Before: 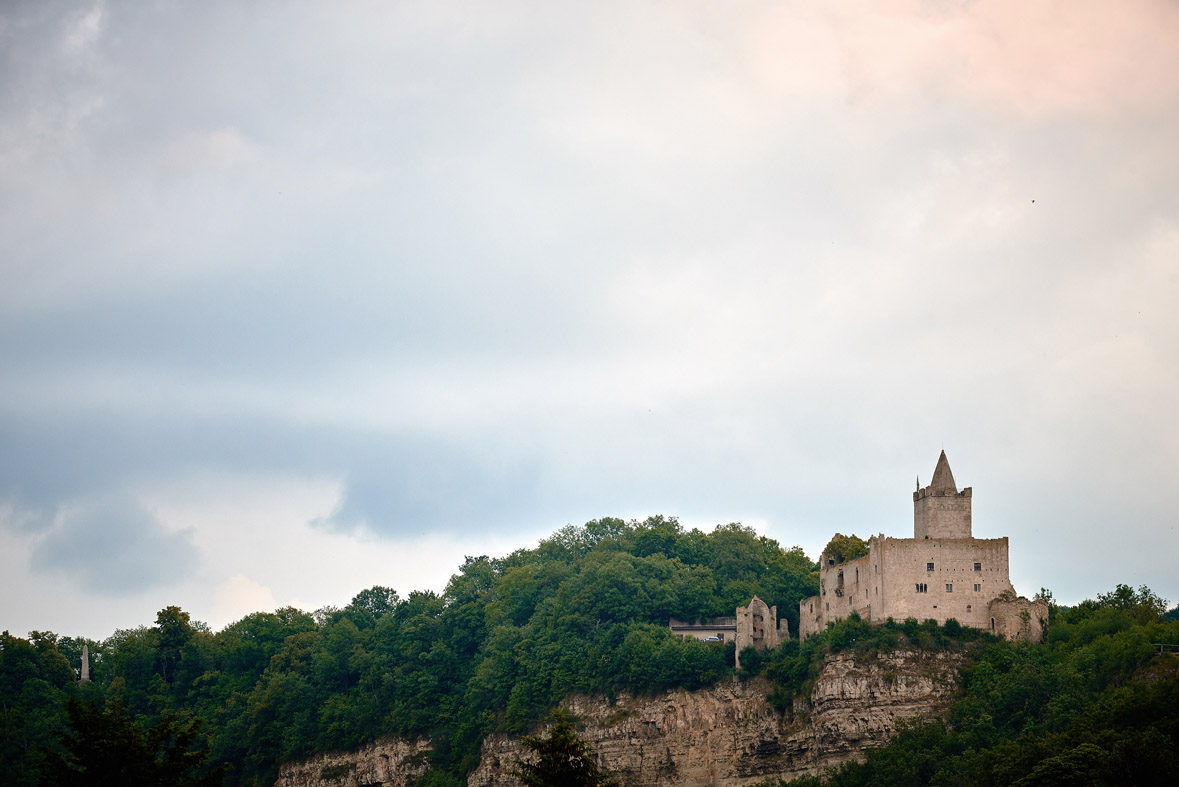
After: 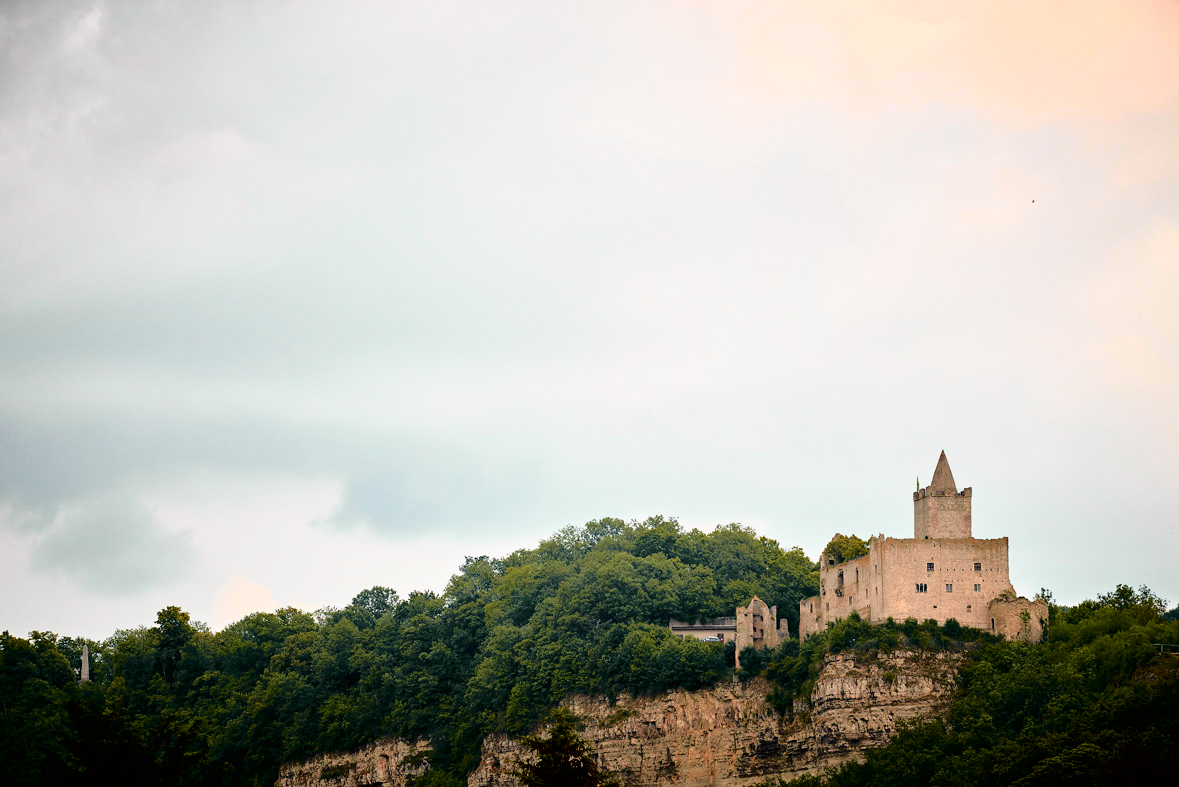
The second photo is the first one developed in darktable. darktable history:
tone curve: curves: ch0 [(0, 0) (0.062, 0.023) (0.168, 0.142) (0.359, 0.44) (0.469, 0.544) (0.634, 0.722) (0.839, 0.909) (0.998, 0.978)]; ch1 [(0, 0) (0.437, 0.453) (0.472, 0.47) (0.502, 0.504) (0.527, 0.546) (0.568, 0.619) (0.608, 0.665) (0.669, 0.748) (0.859, 0.899) (1, 1)]; ch2 [(0, 0) (0.33, 0.301) (0.421, 0.443) (0.473, 0.501) (0.504, 0.504) (0.535, 0.564) (0.575, 0.625) (0.608, 0.676) (1, 1)], color space Lab, independent channels, preserve colors none
